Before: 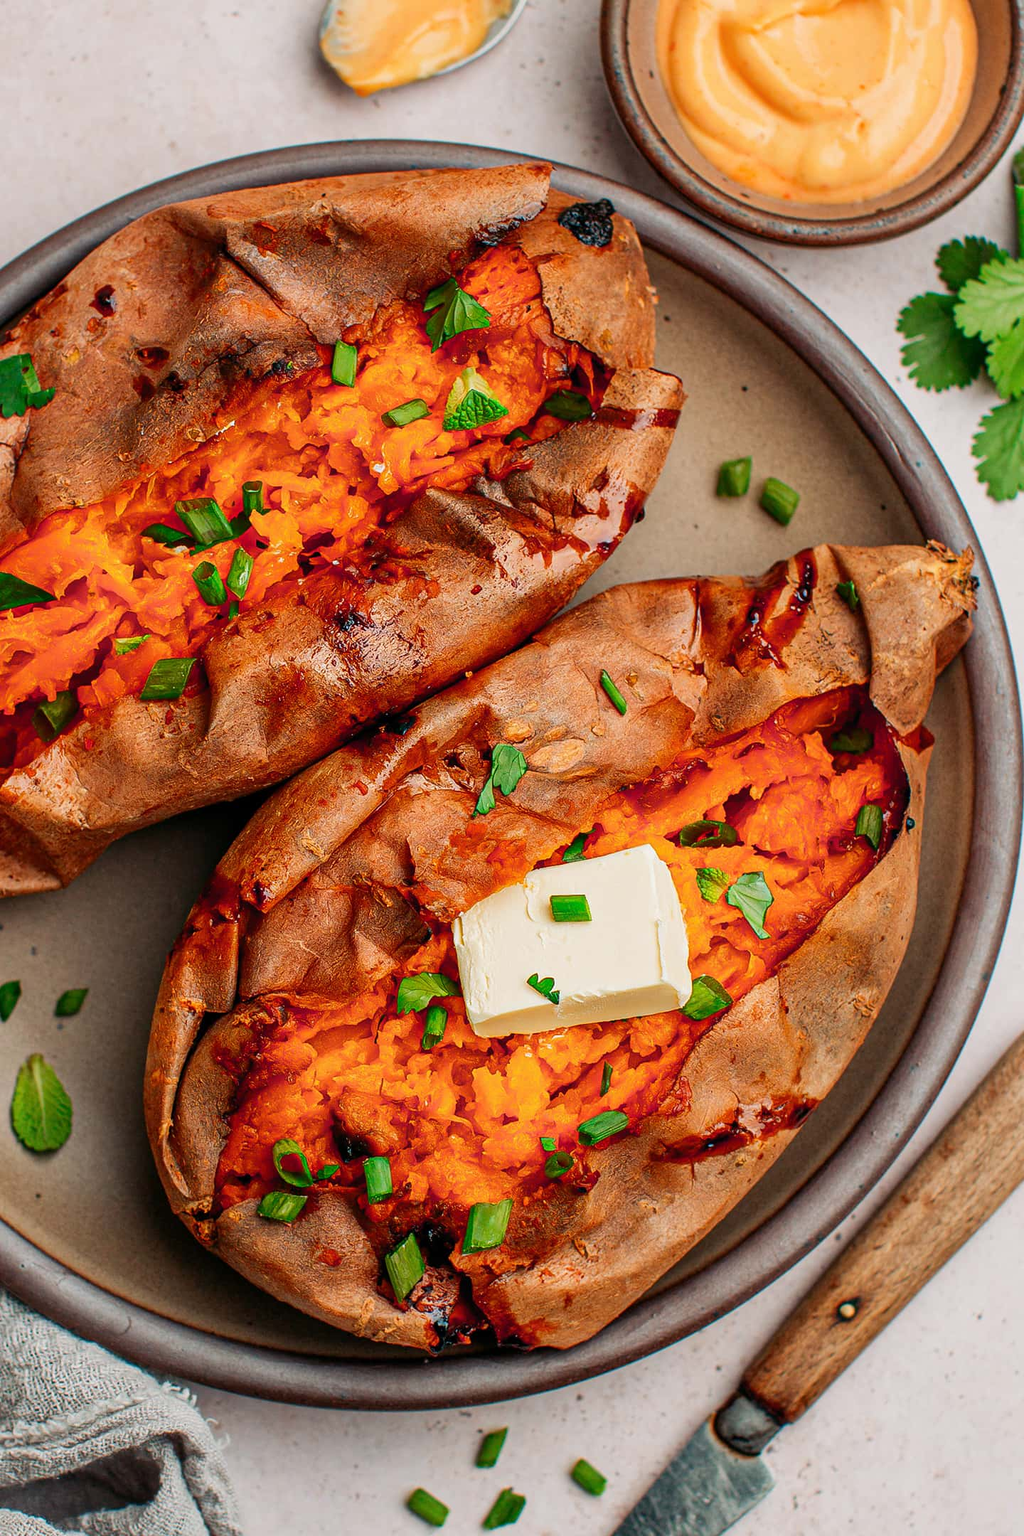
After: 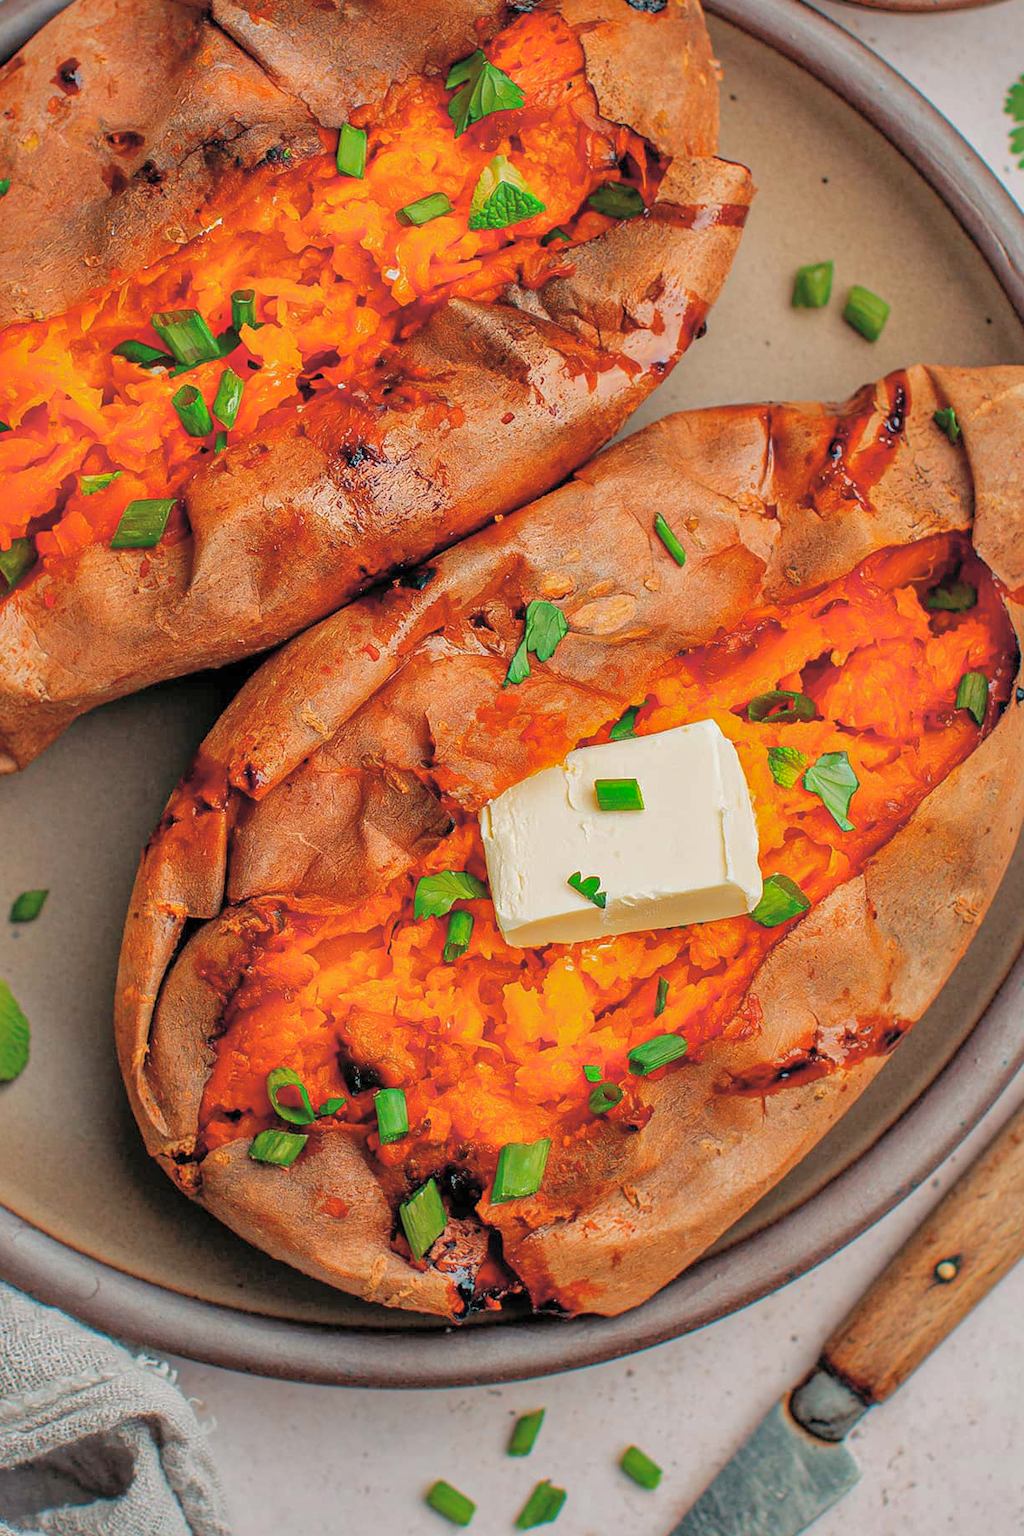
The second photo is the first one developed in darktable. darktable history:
shadows and highlights: on, module defaults
tone curve: curves: ch0 [(0, 0) (0.004, 0.008) (0.077, 0.156) (0.169, 0.29) (0.774, 0.774) (1, 1)], color space Lab, independent channels, preserve colors none
crop and rotate: left 4.627%, top 15.41%, right 10.699%
